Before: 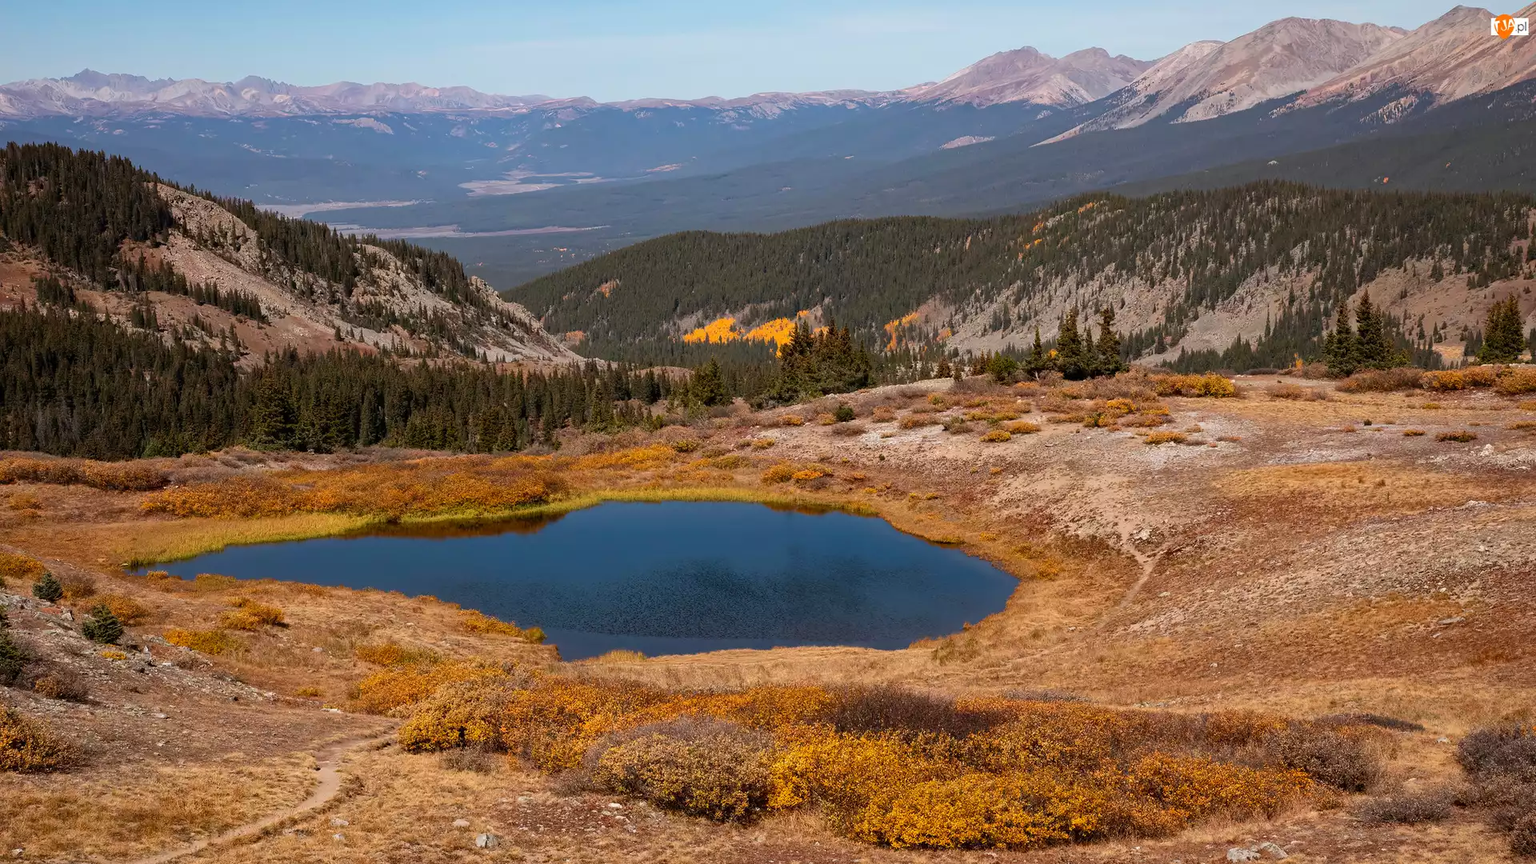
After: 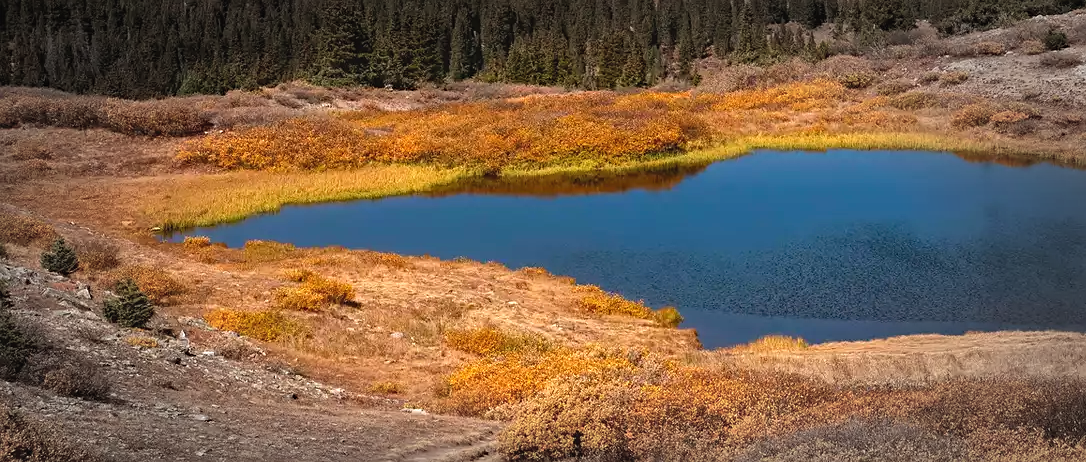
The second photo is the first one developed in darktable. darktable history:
exposure: black level correction -0.002, exposure 0.711 EV, compensate highlight preservation false
crop: top 44.216%, right 43.392%, bottom 12.999%
haze removal: compatibility mode true, adaptive false
sharpen: amount 0.206
contrast equalizer: y [[0.6 ×6], [0.55 ×6], [0 ×6], [0 ×6], [0 ×6]], mix -0.182
vignetting: fall-off start 66.8%, fall-off radius 39.62%, automatic ratio true, width/height ratio 0.666
